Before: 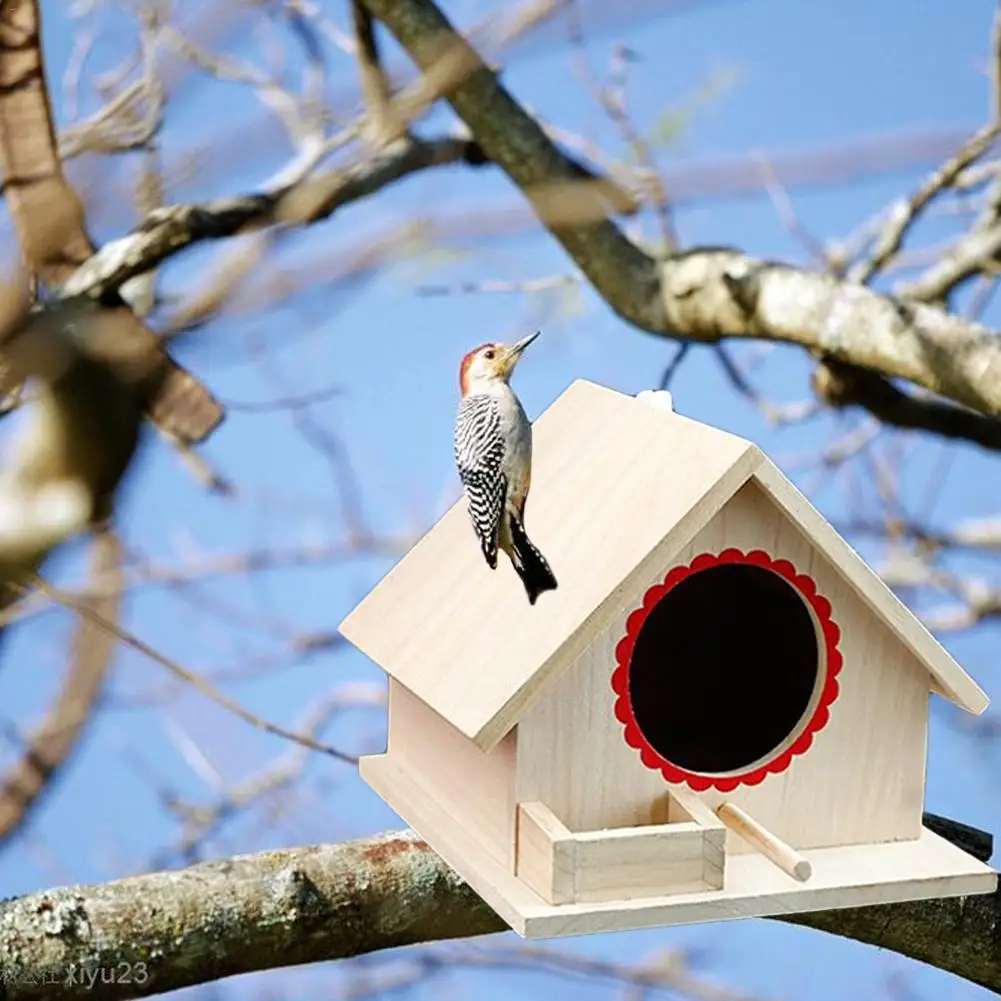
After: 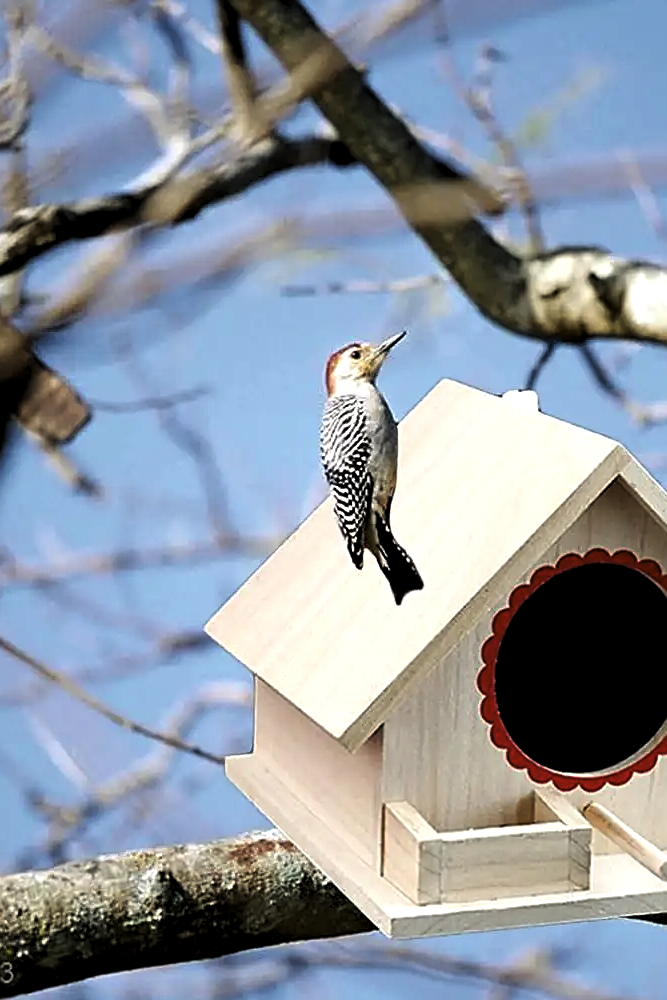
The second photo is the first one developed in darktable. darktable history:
levels: levels [0.101, 0.578, 0.953]
sharpen: on, module defaults
crop and rotate: left 13.409%, right 19.924%
